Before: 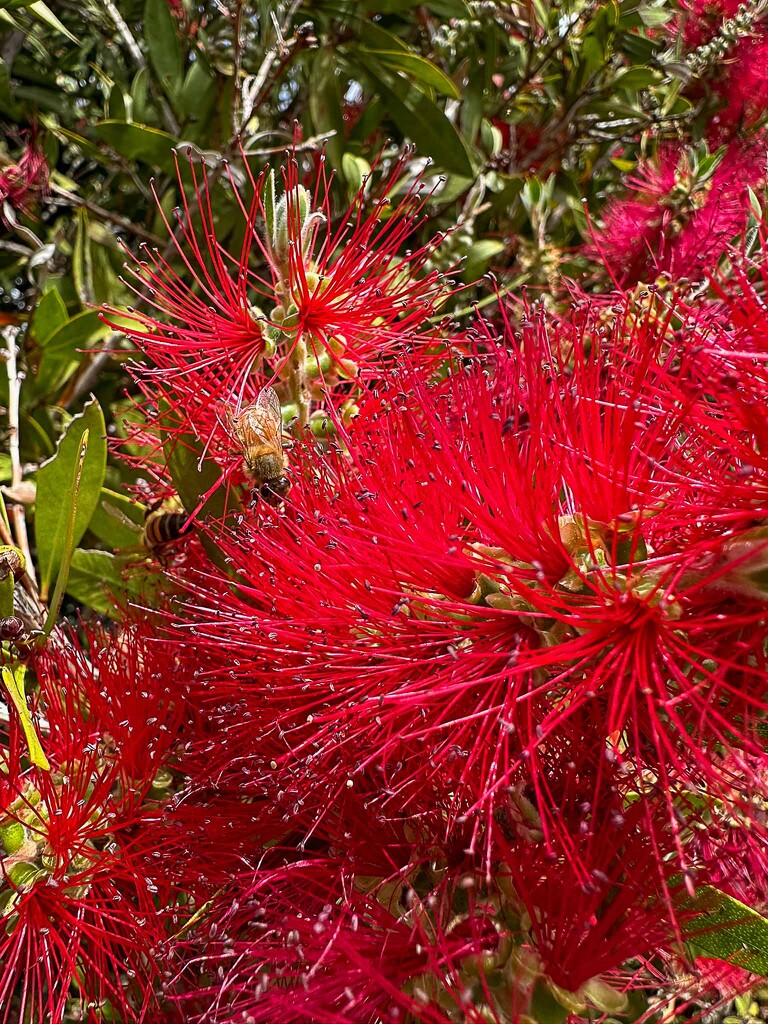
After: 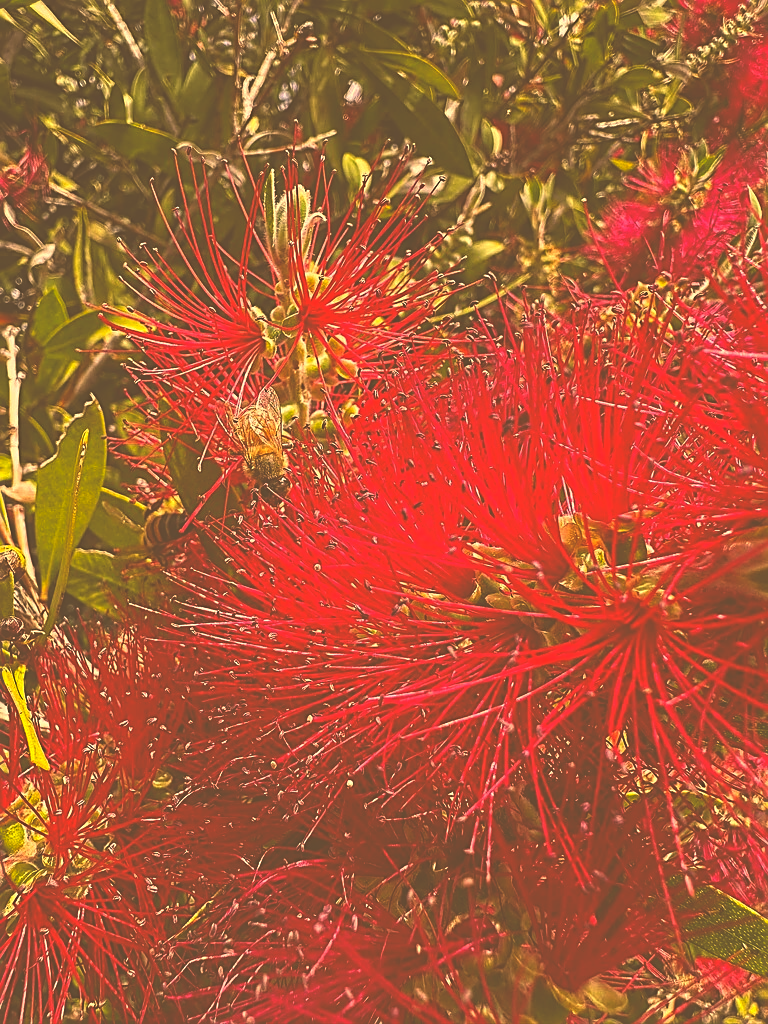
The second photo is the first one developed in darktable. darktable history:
sharpen: on, module defaults
exposure: black level correction -0.087, compensate highlight preservation false
color correction: highlights a* 18.38, highlights b* 35.46, shadows a* 0.996, shadows b* 6.72, saturation 1.05
